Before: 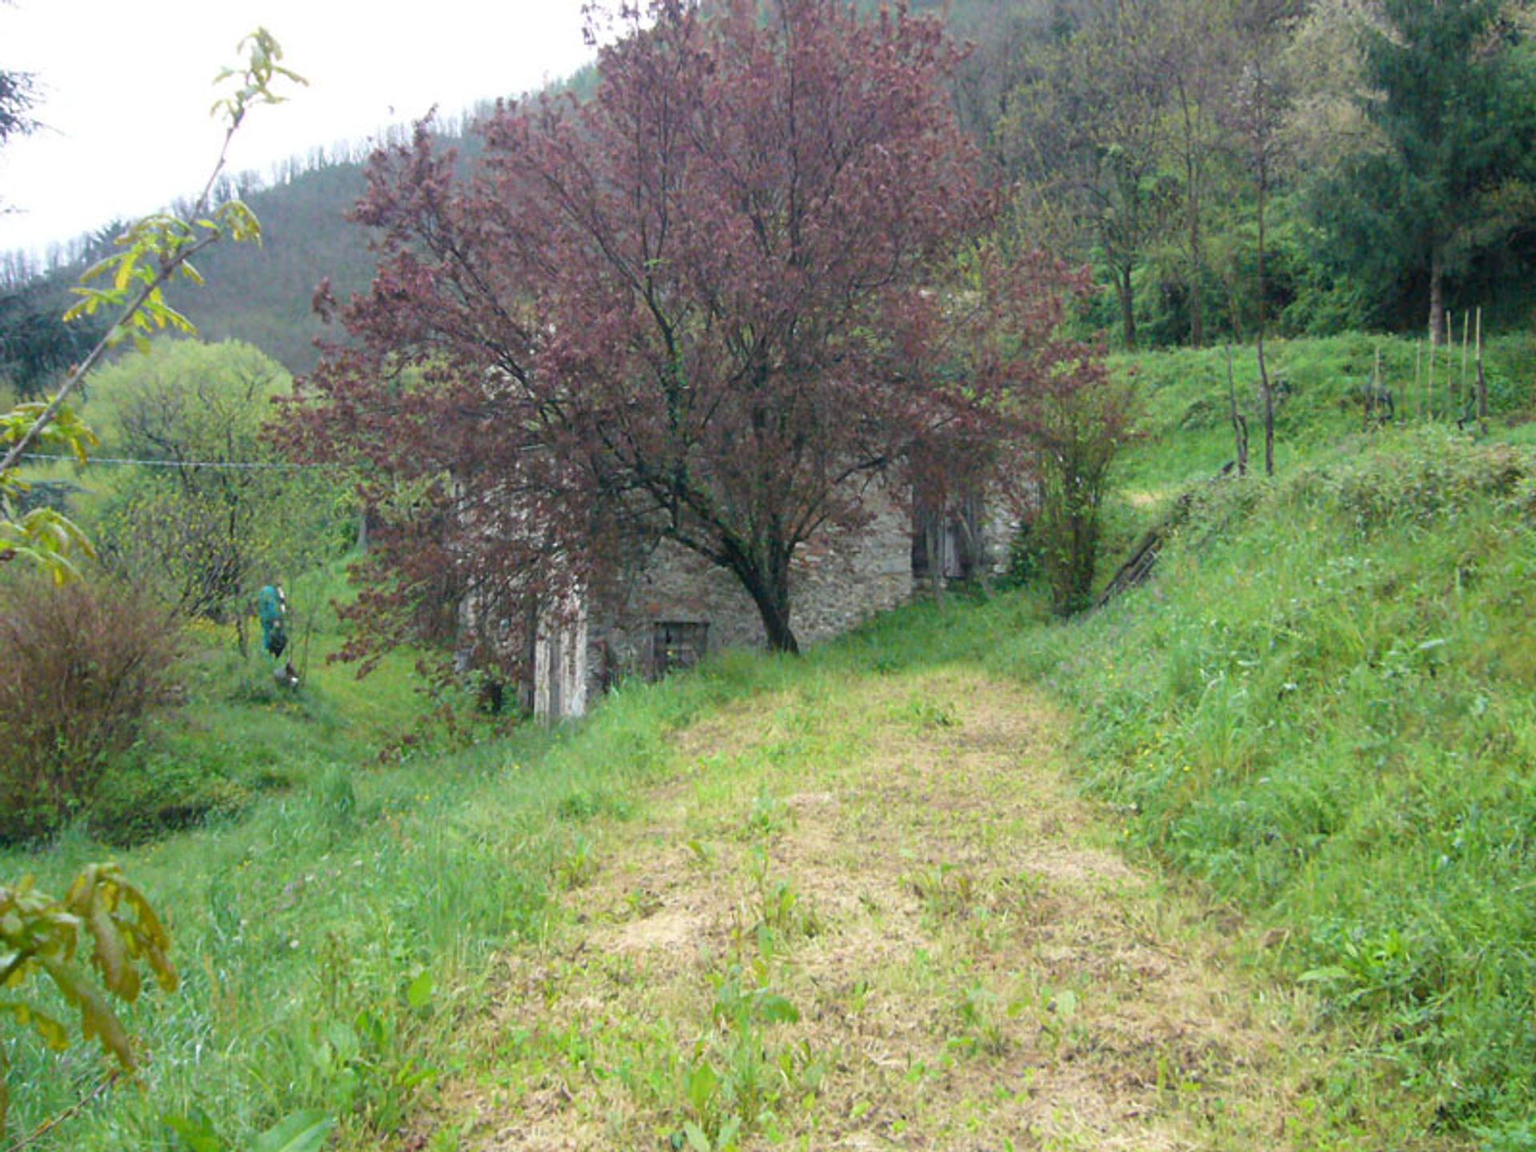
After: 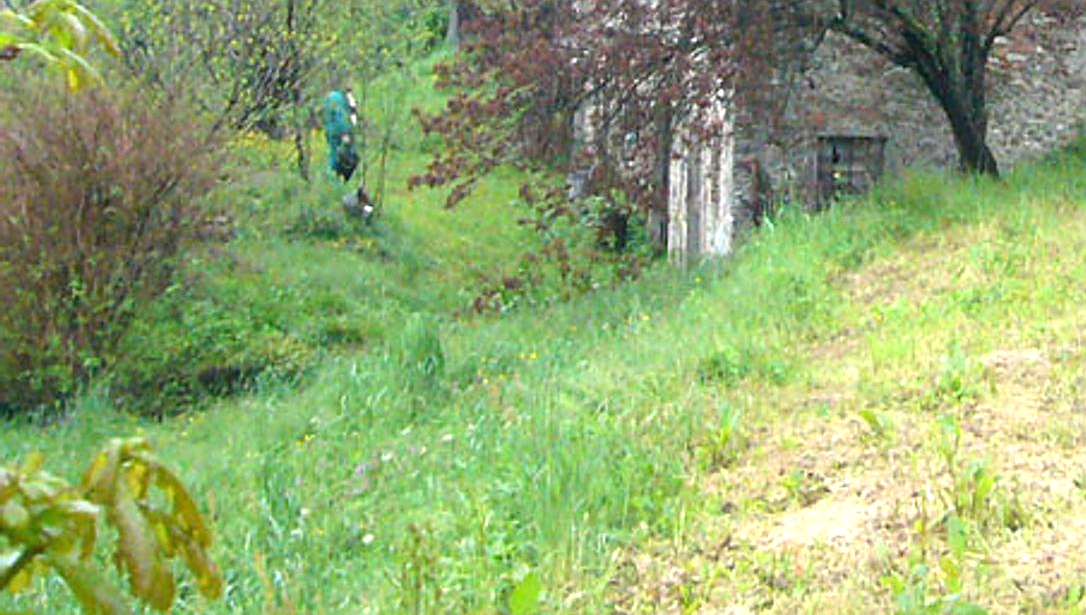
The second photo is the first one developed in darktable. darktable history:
exposure: black level correction 0, exposure 0.588 EV, compensate highlight preservation false
crop: top 44.525%, right 43.406%, bottom 12.697%
sharpen: on, module defaults
